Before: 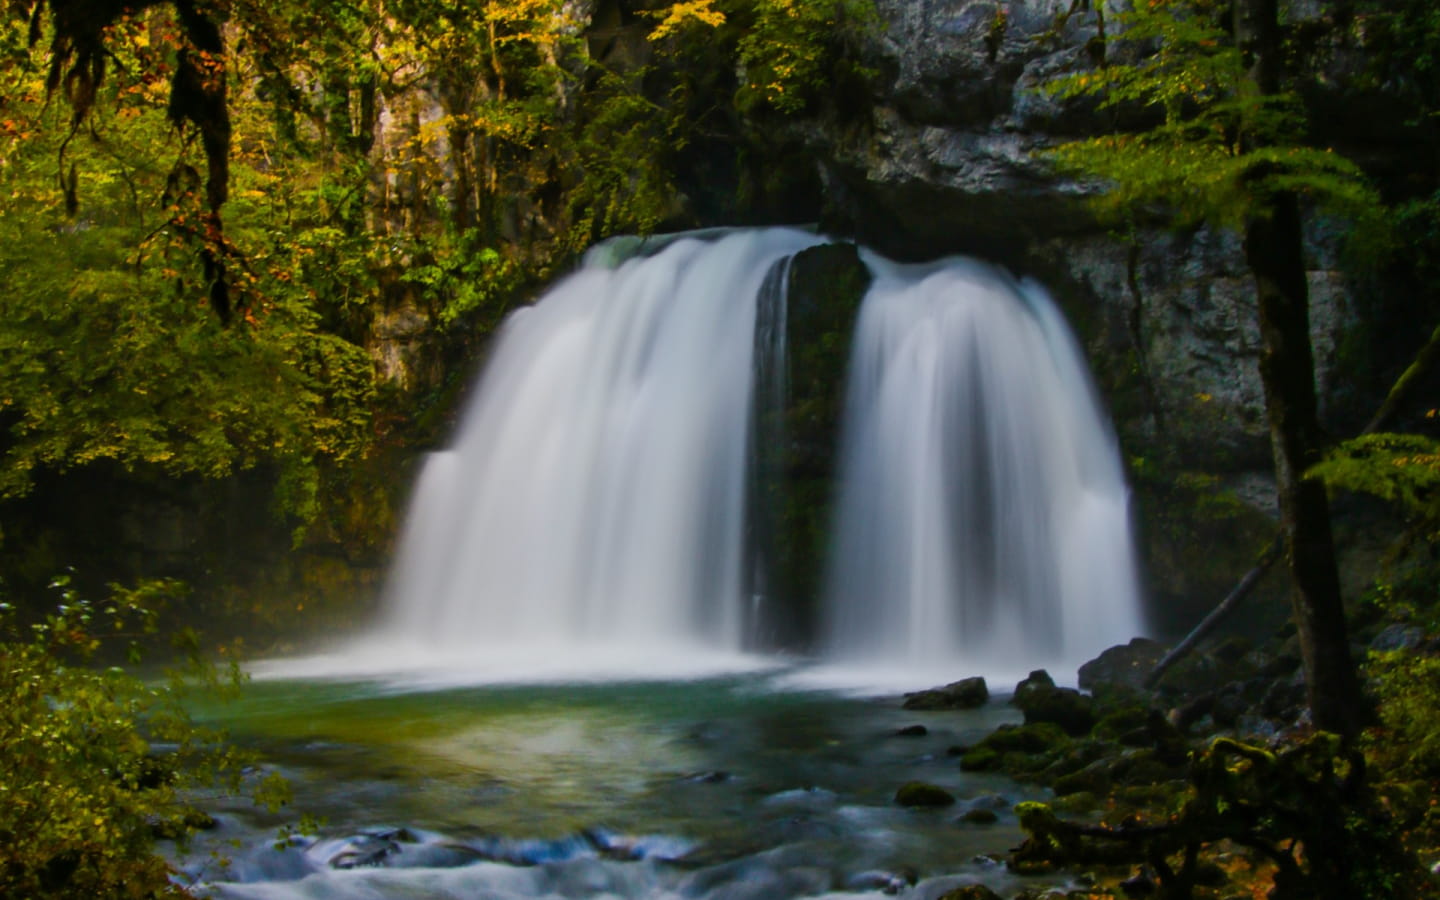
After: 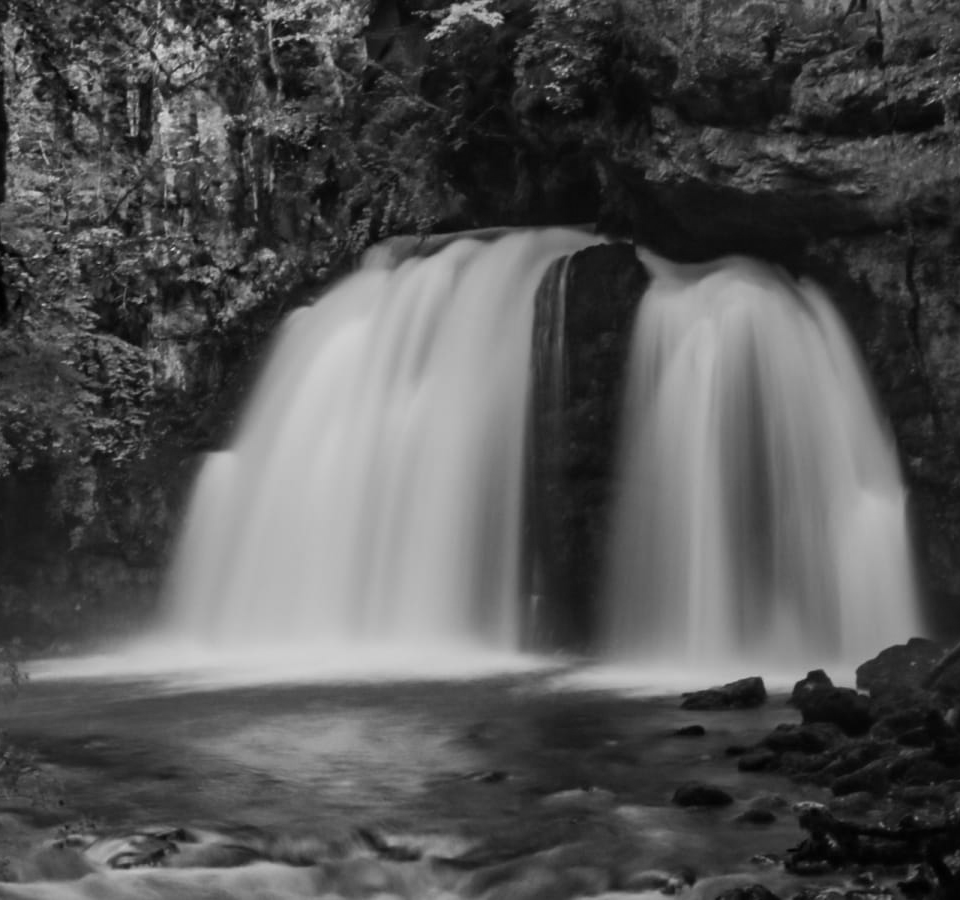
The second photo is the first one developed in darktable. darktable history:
crop and rotate: left 15.446%, right 17.836%
monochrome: on, module defaults
